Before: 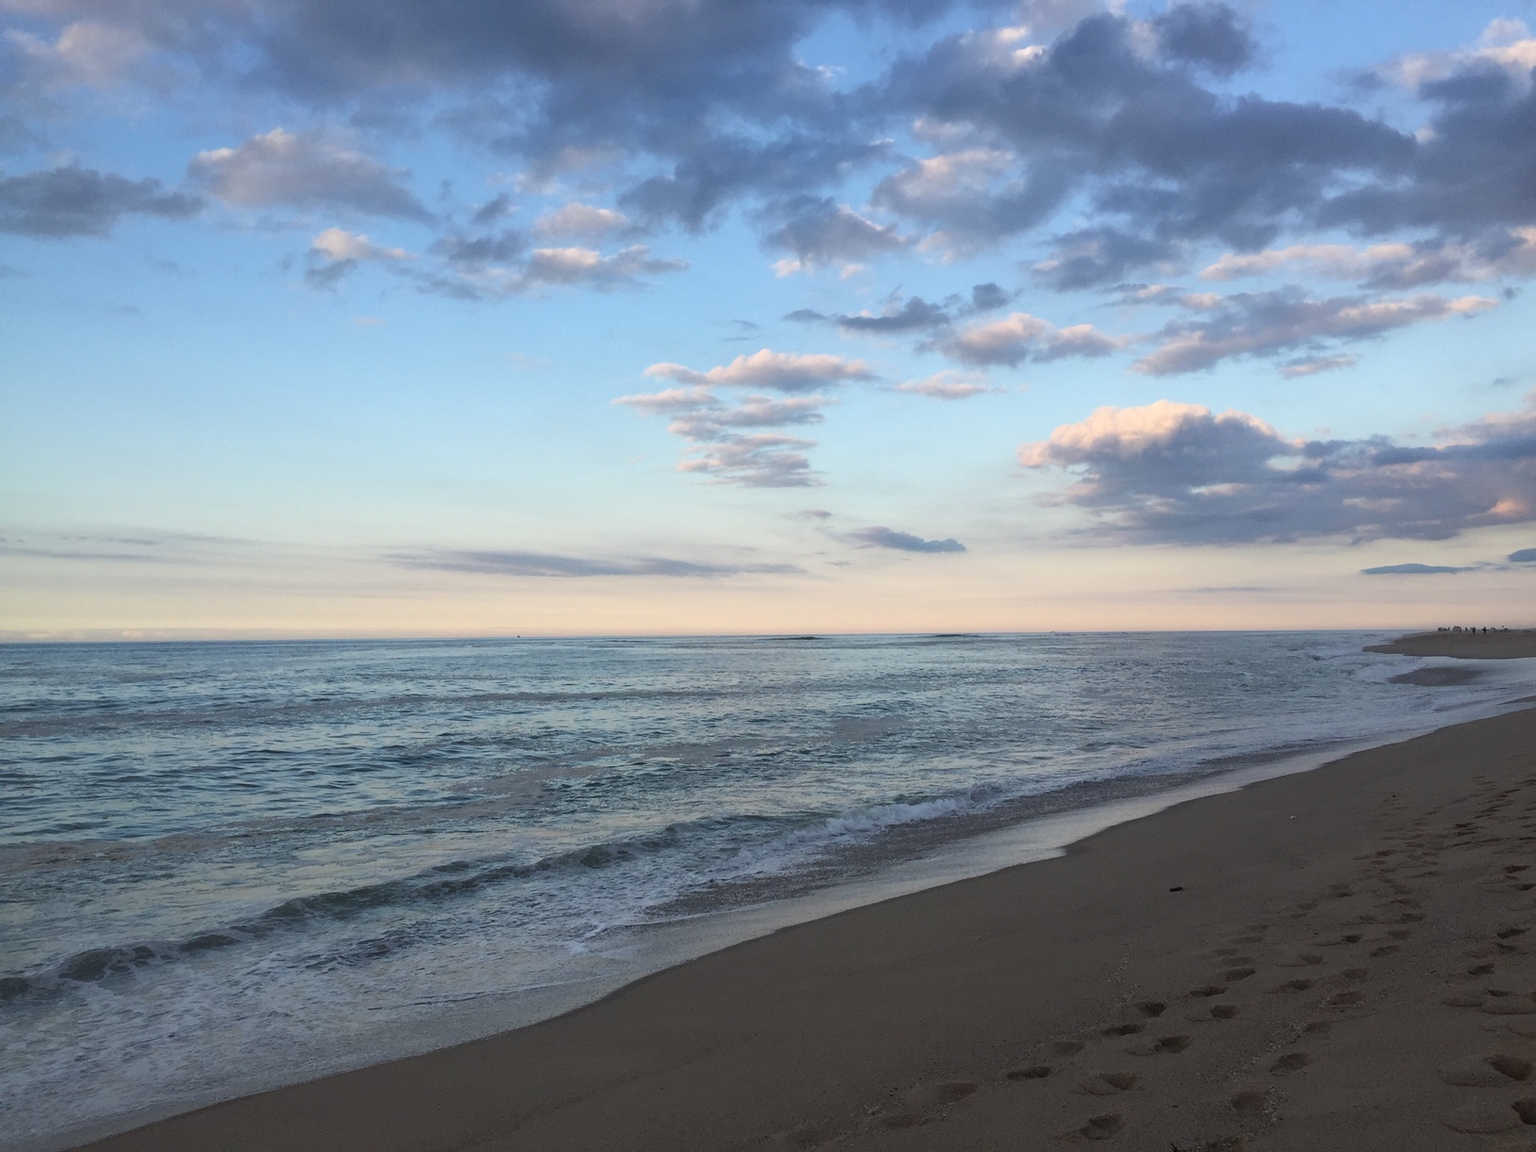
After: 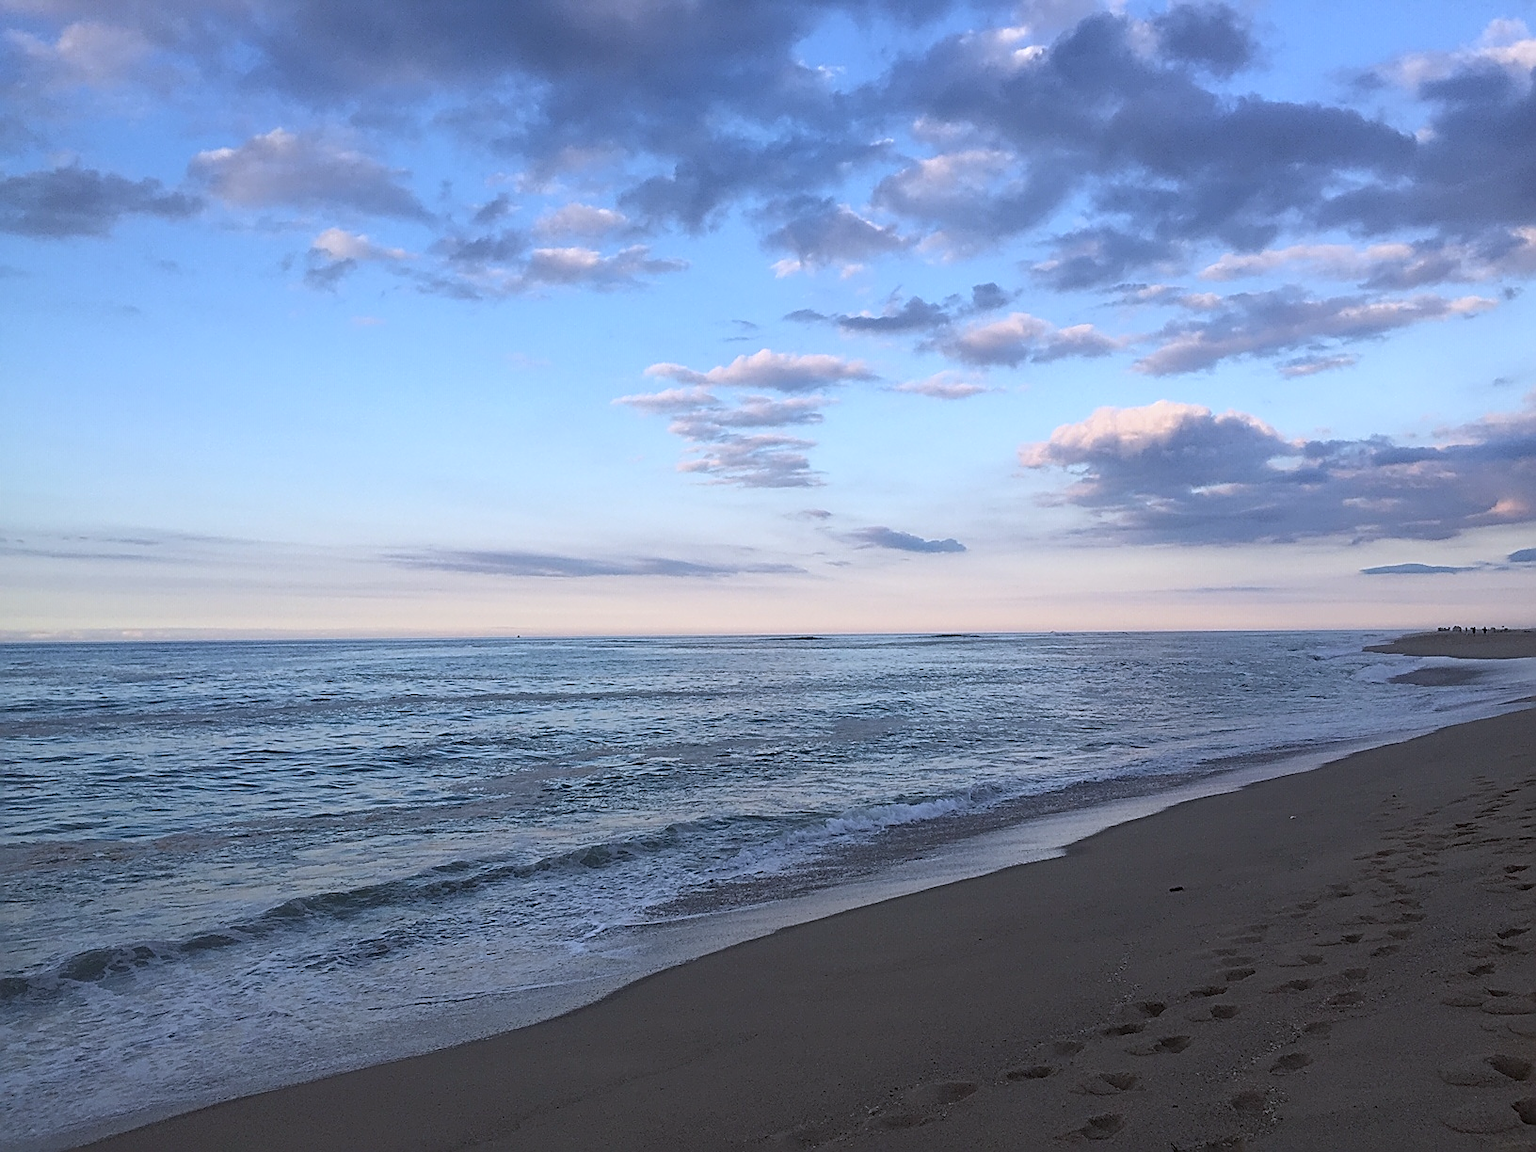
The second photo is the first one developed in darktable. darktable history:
white balance: red 0.967, blue 1.119, emerald 0.756
sharpen: amount 1
